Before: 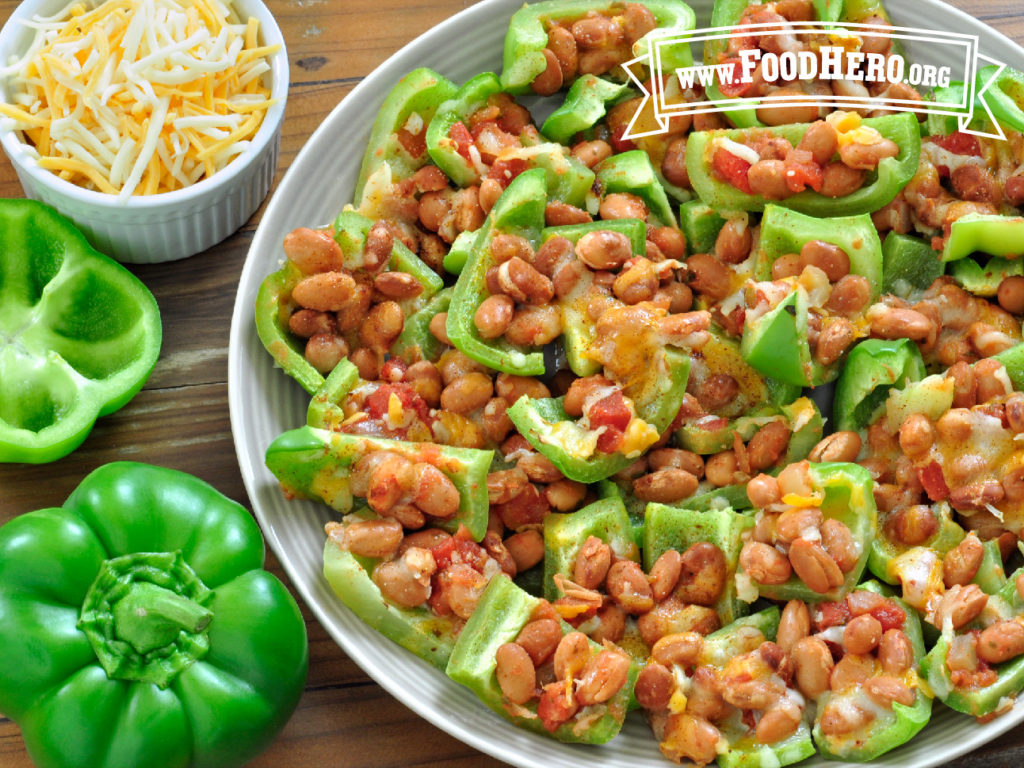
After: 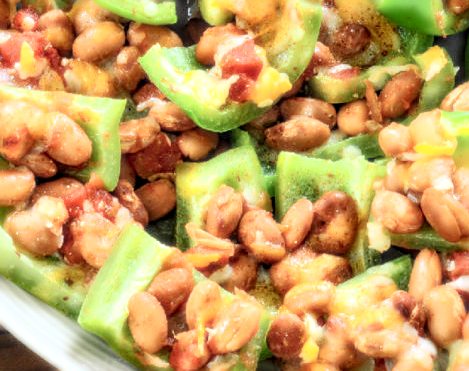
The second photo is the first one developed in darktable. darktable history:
bloom: size 0%, threshold 54.82%, strength 8.31%
local contrast: on, module defaults
crop: left 35.976%, top 45.819%, right 18.162%, bottom 5.807%
sharpen: radius 2.531, amount 0.628
